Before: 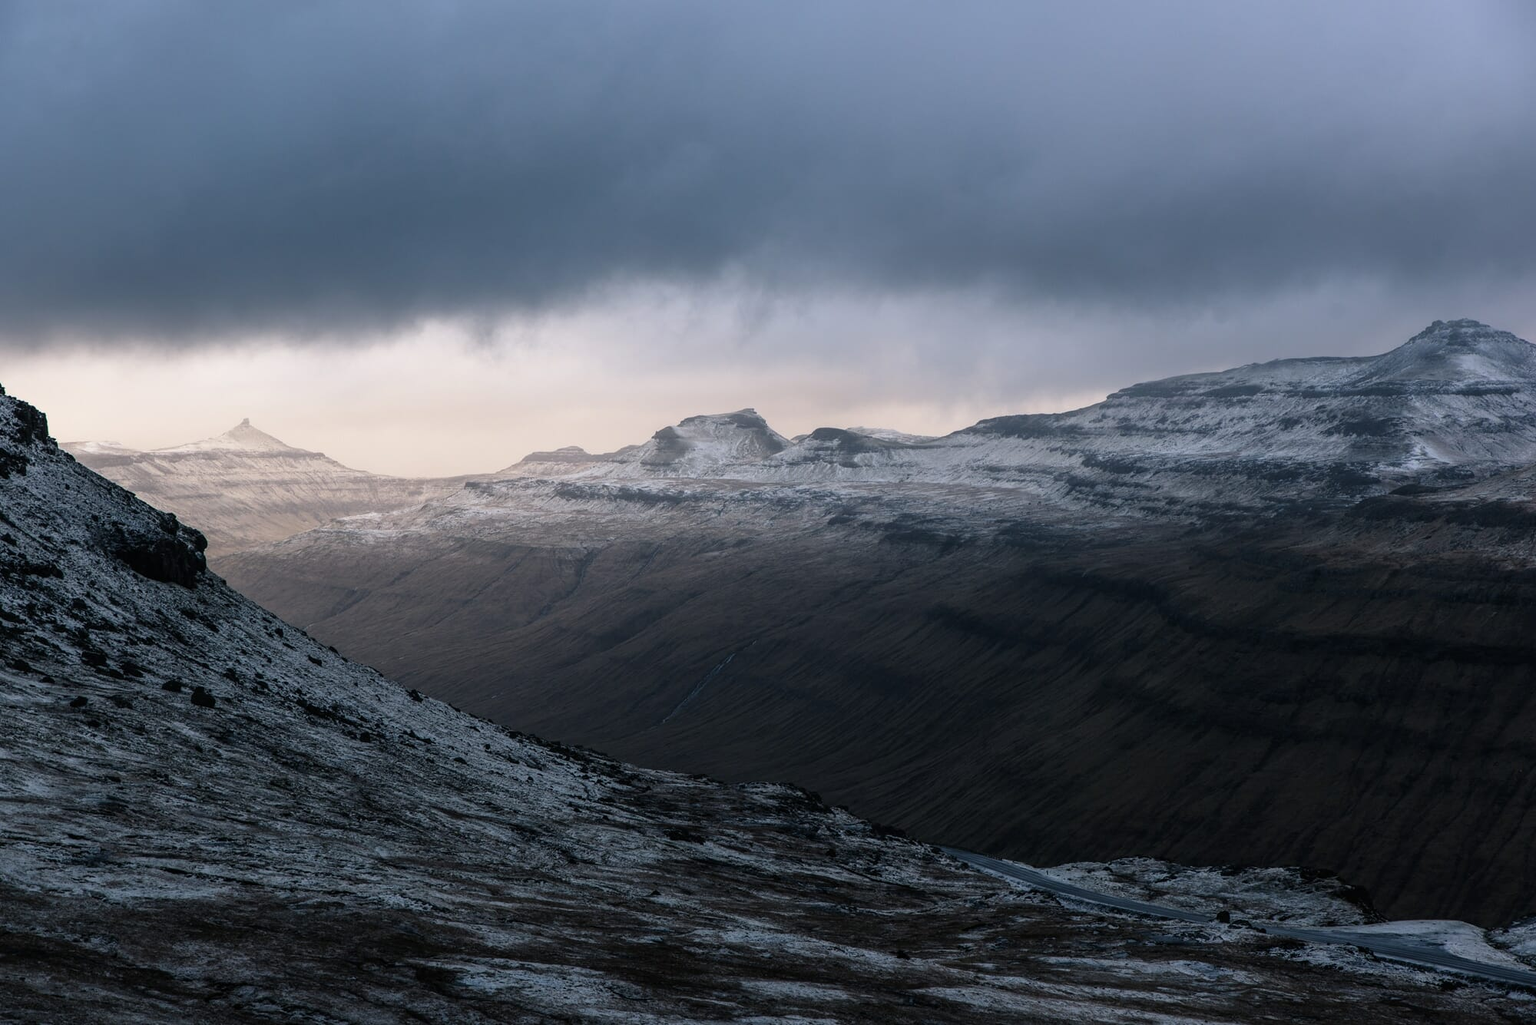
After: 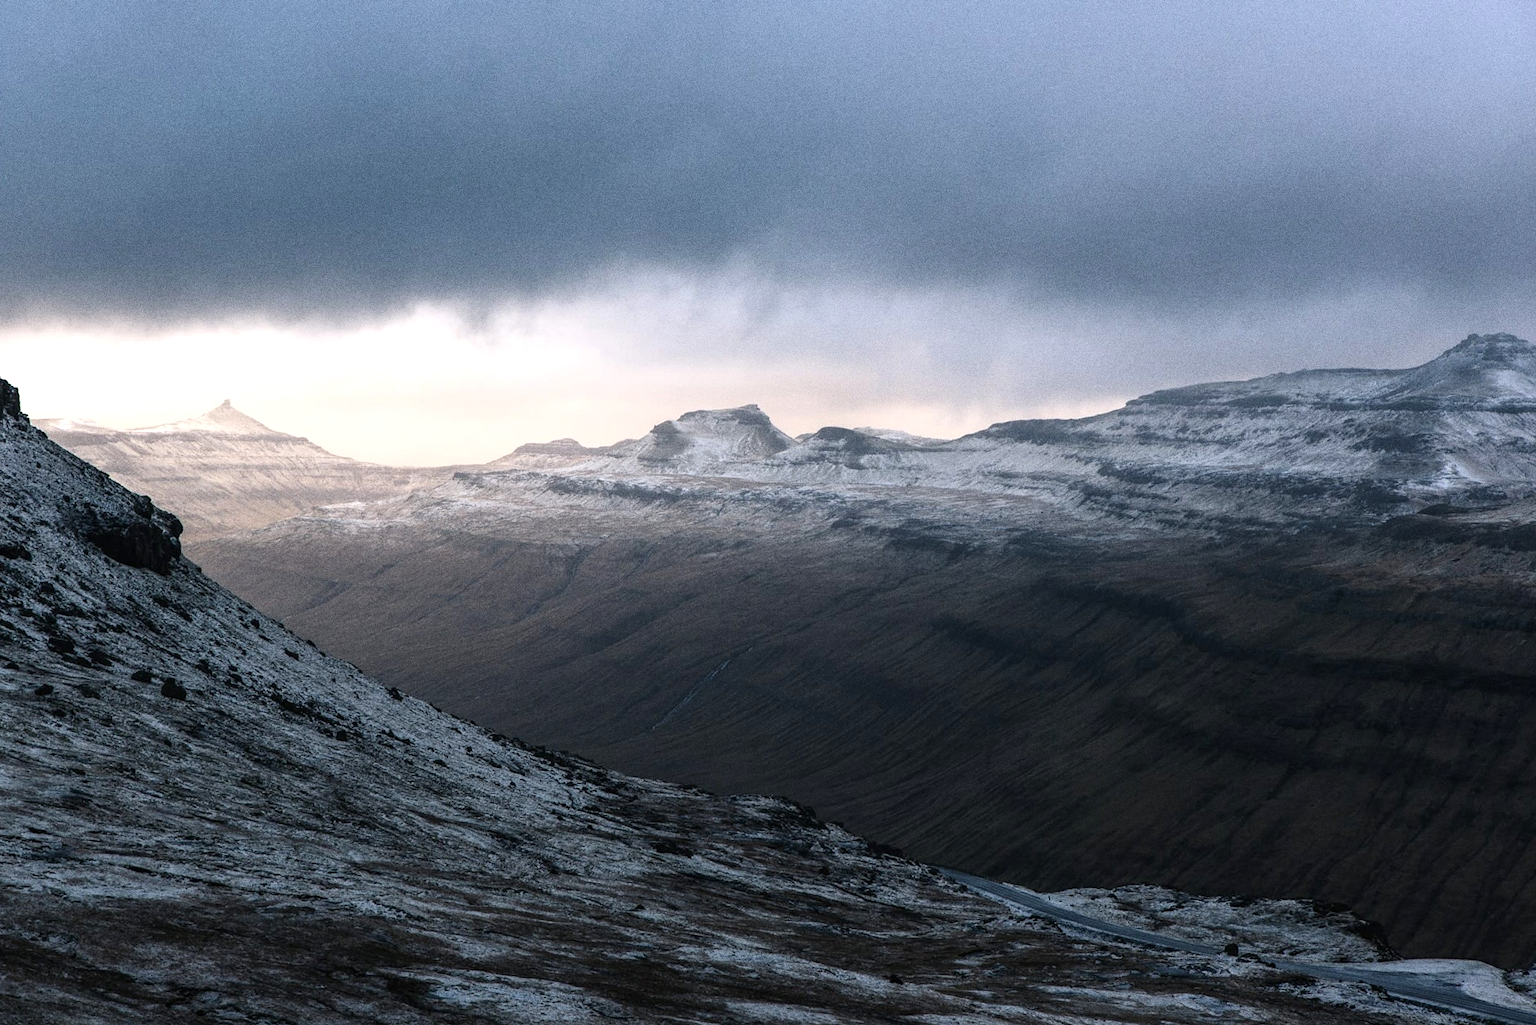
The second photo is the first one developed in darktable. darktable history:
grain: coarseness 0.09 ISO, strength 40%
crop and rotate: angle -1.69°
exposure: black level correction 0, exposure 0.5 EV, compensate highlight preservation false
